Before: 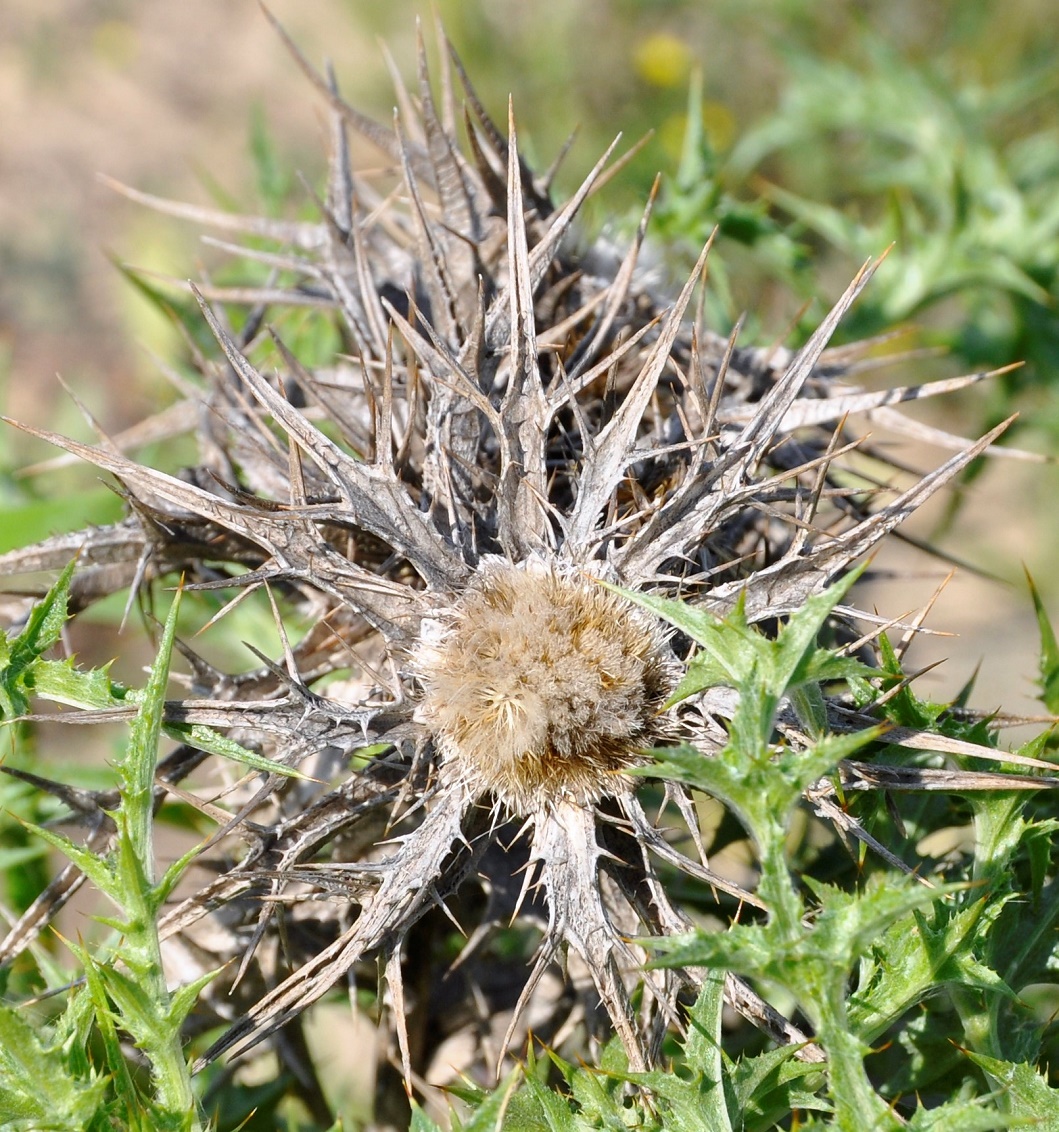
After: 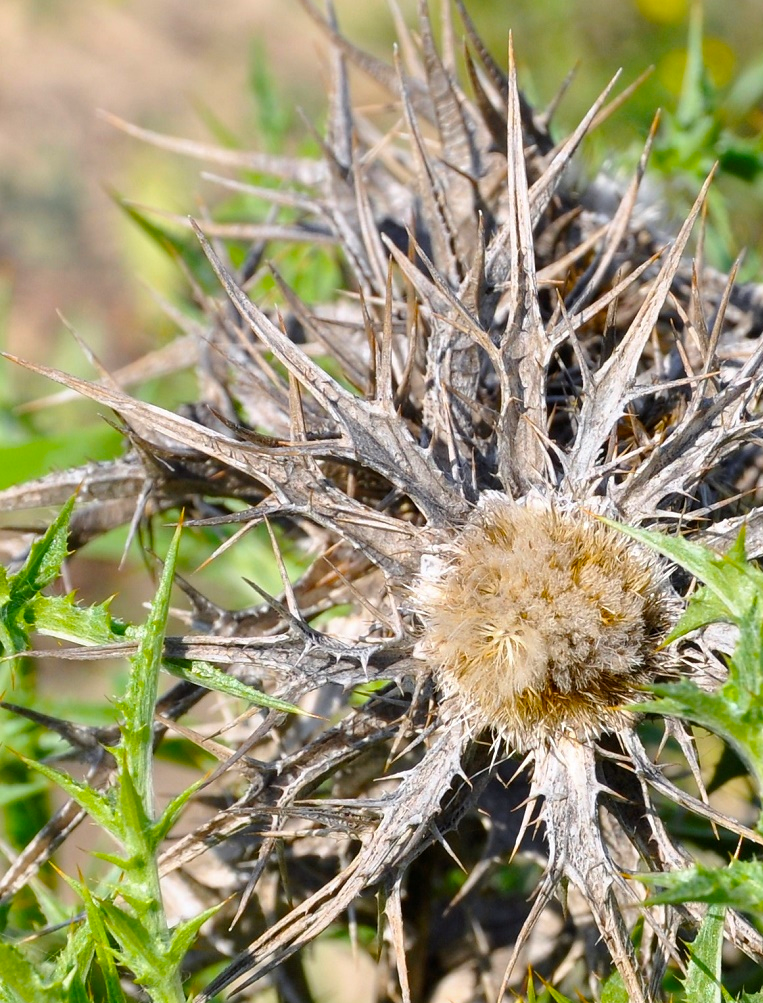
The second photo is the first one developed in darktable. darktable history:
crop: top 5.739%, right 27.884%, bottom 5.618%
color balance rgb: shadows lift › chroma 1.761%, shadows lift › hue 263.66°, perceptual saturation grading › global saturation 30.174%
